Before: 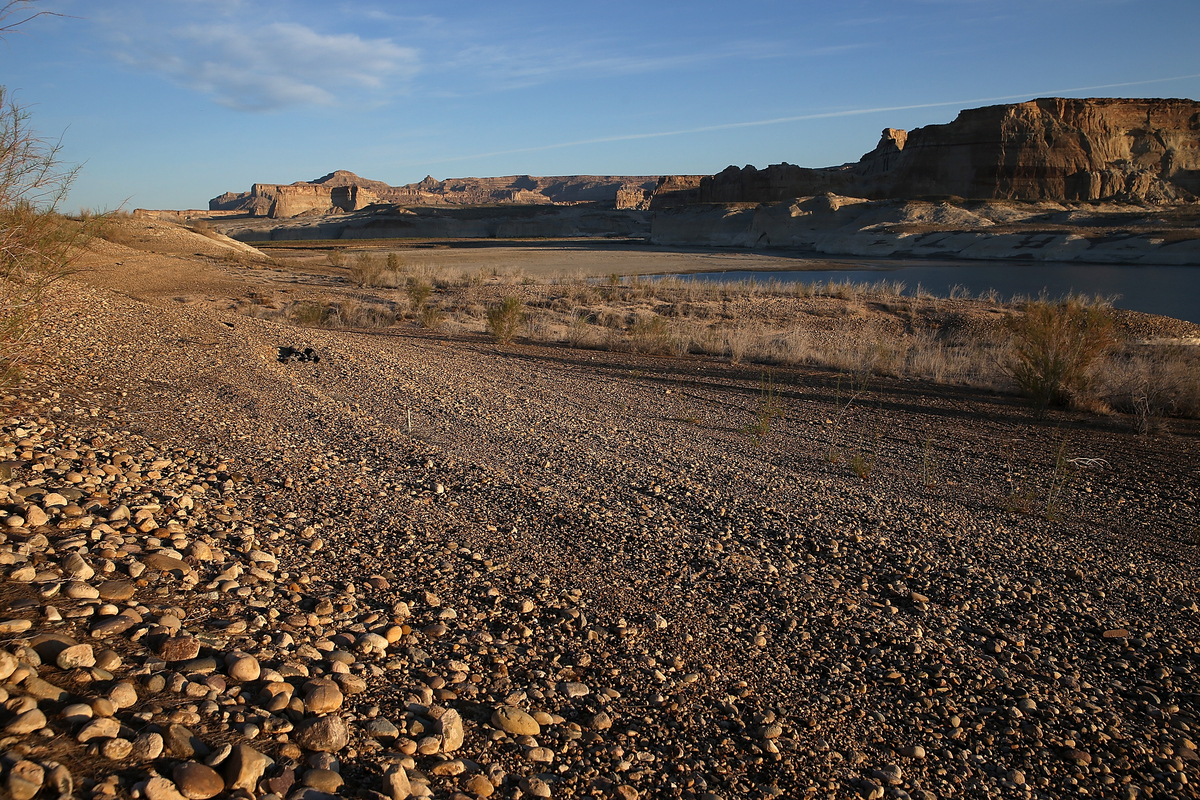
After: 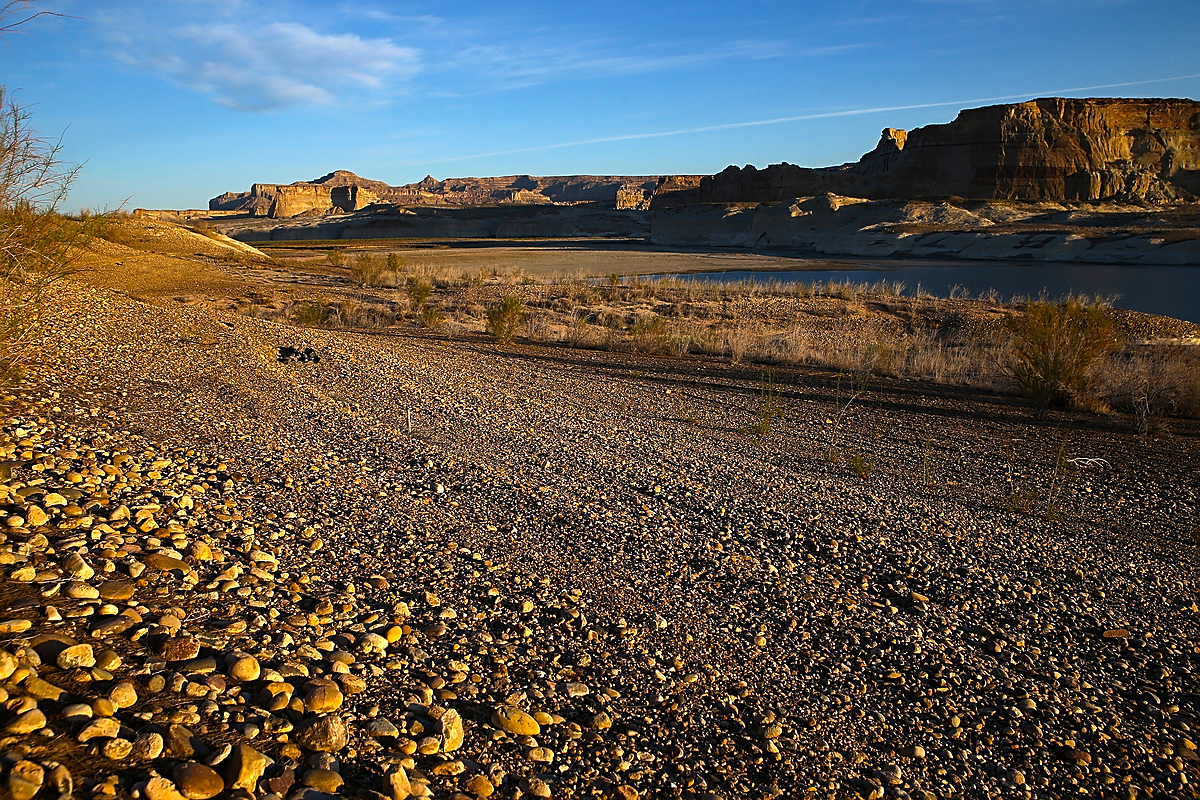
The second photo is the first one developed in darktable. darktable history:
sharpen: on, module defaults
color balance rgb: linear chroma grading › global chroma 15.111%, perceptual saturation grading › global saturation 19.472%, perceptual brilliance grading › highlights 14.177%, perceptual brilliance grading › shadows -18.259%, global vibrance 21.212%
